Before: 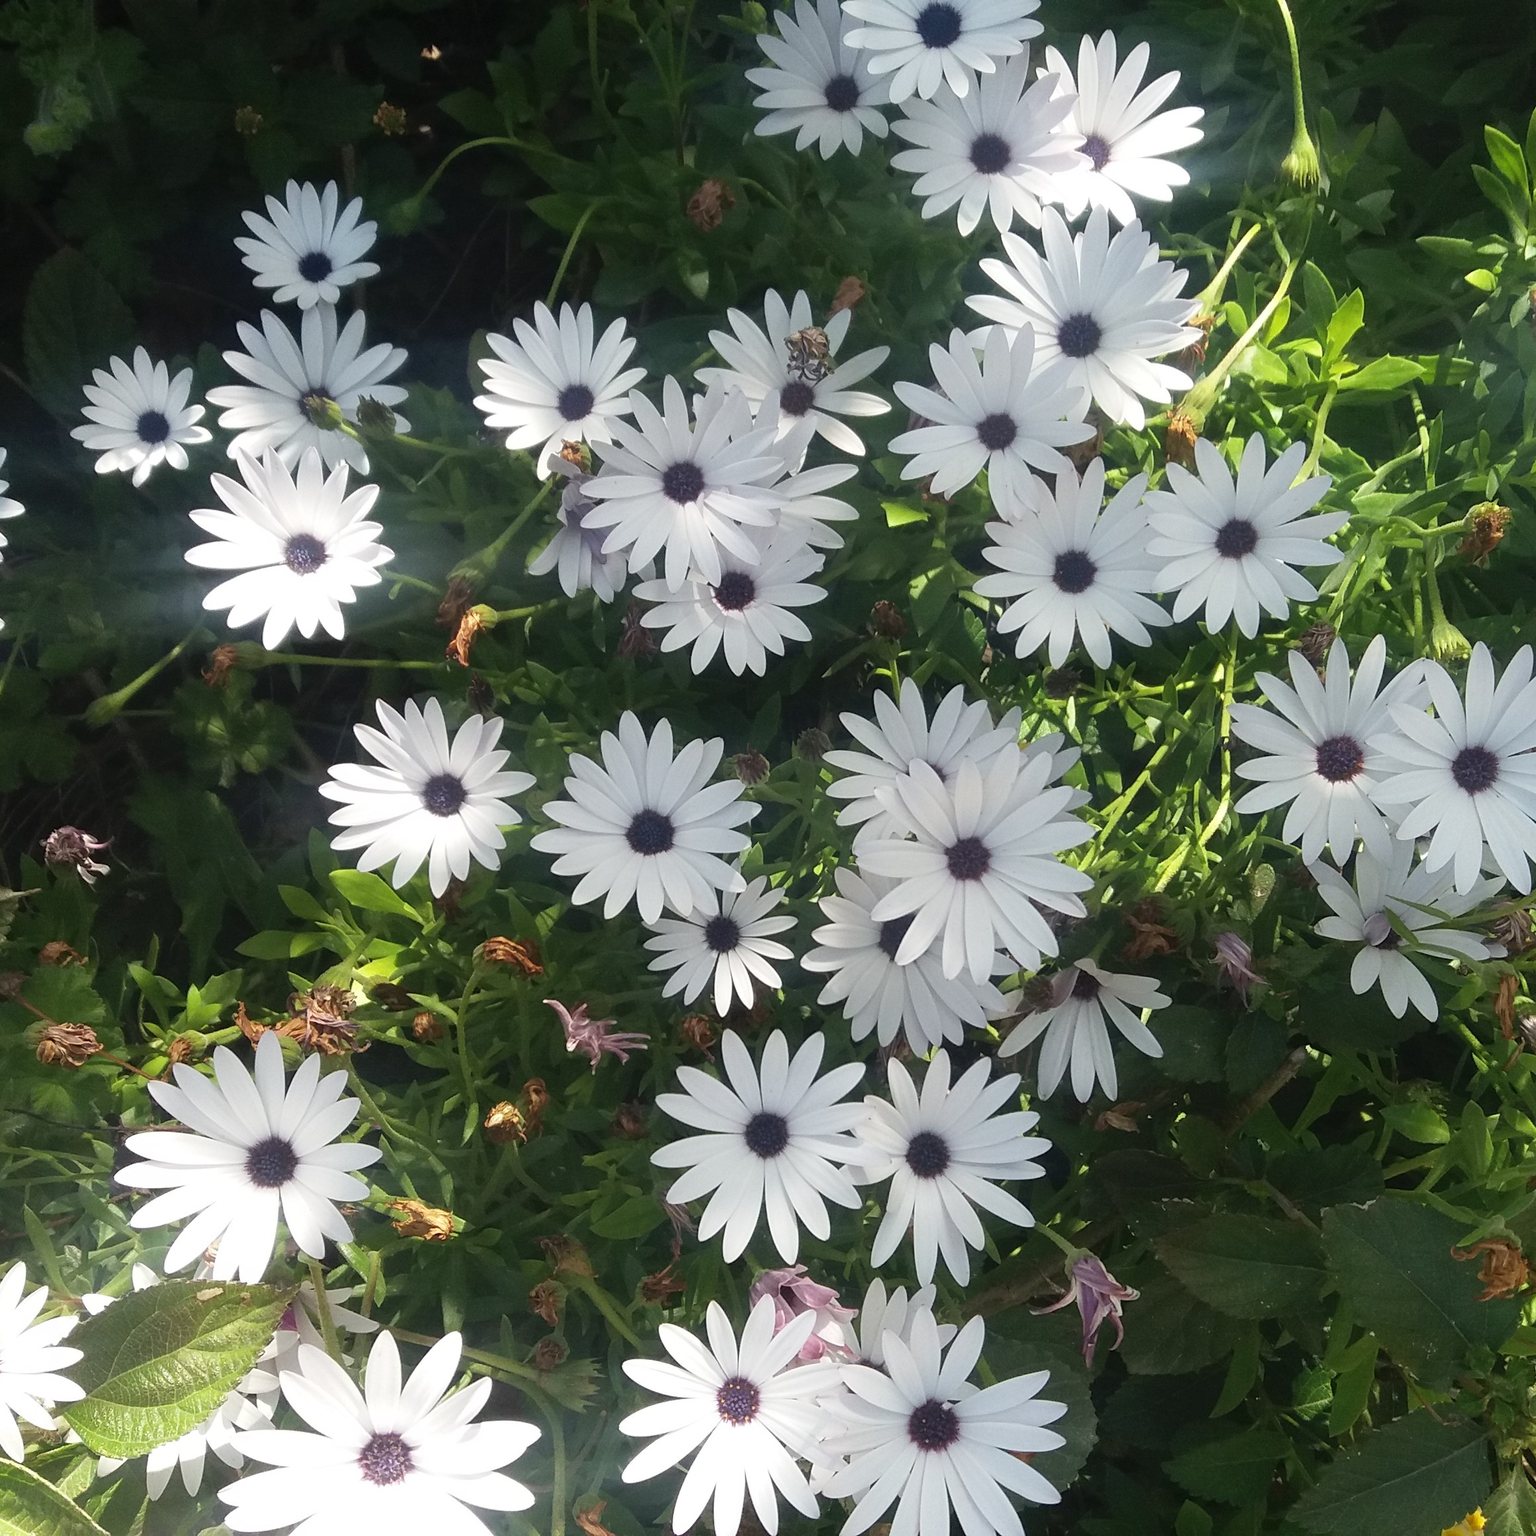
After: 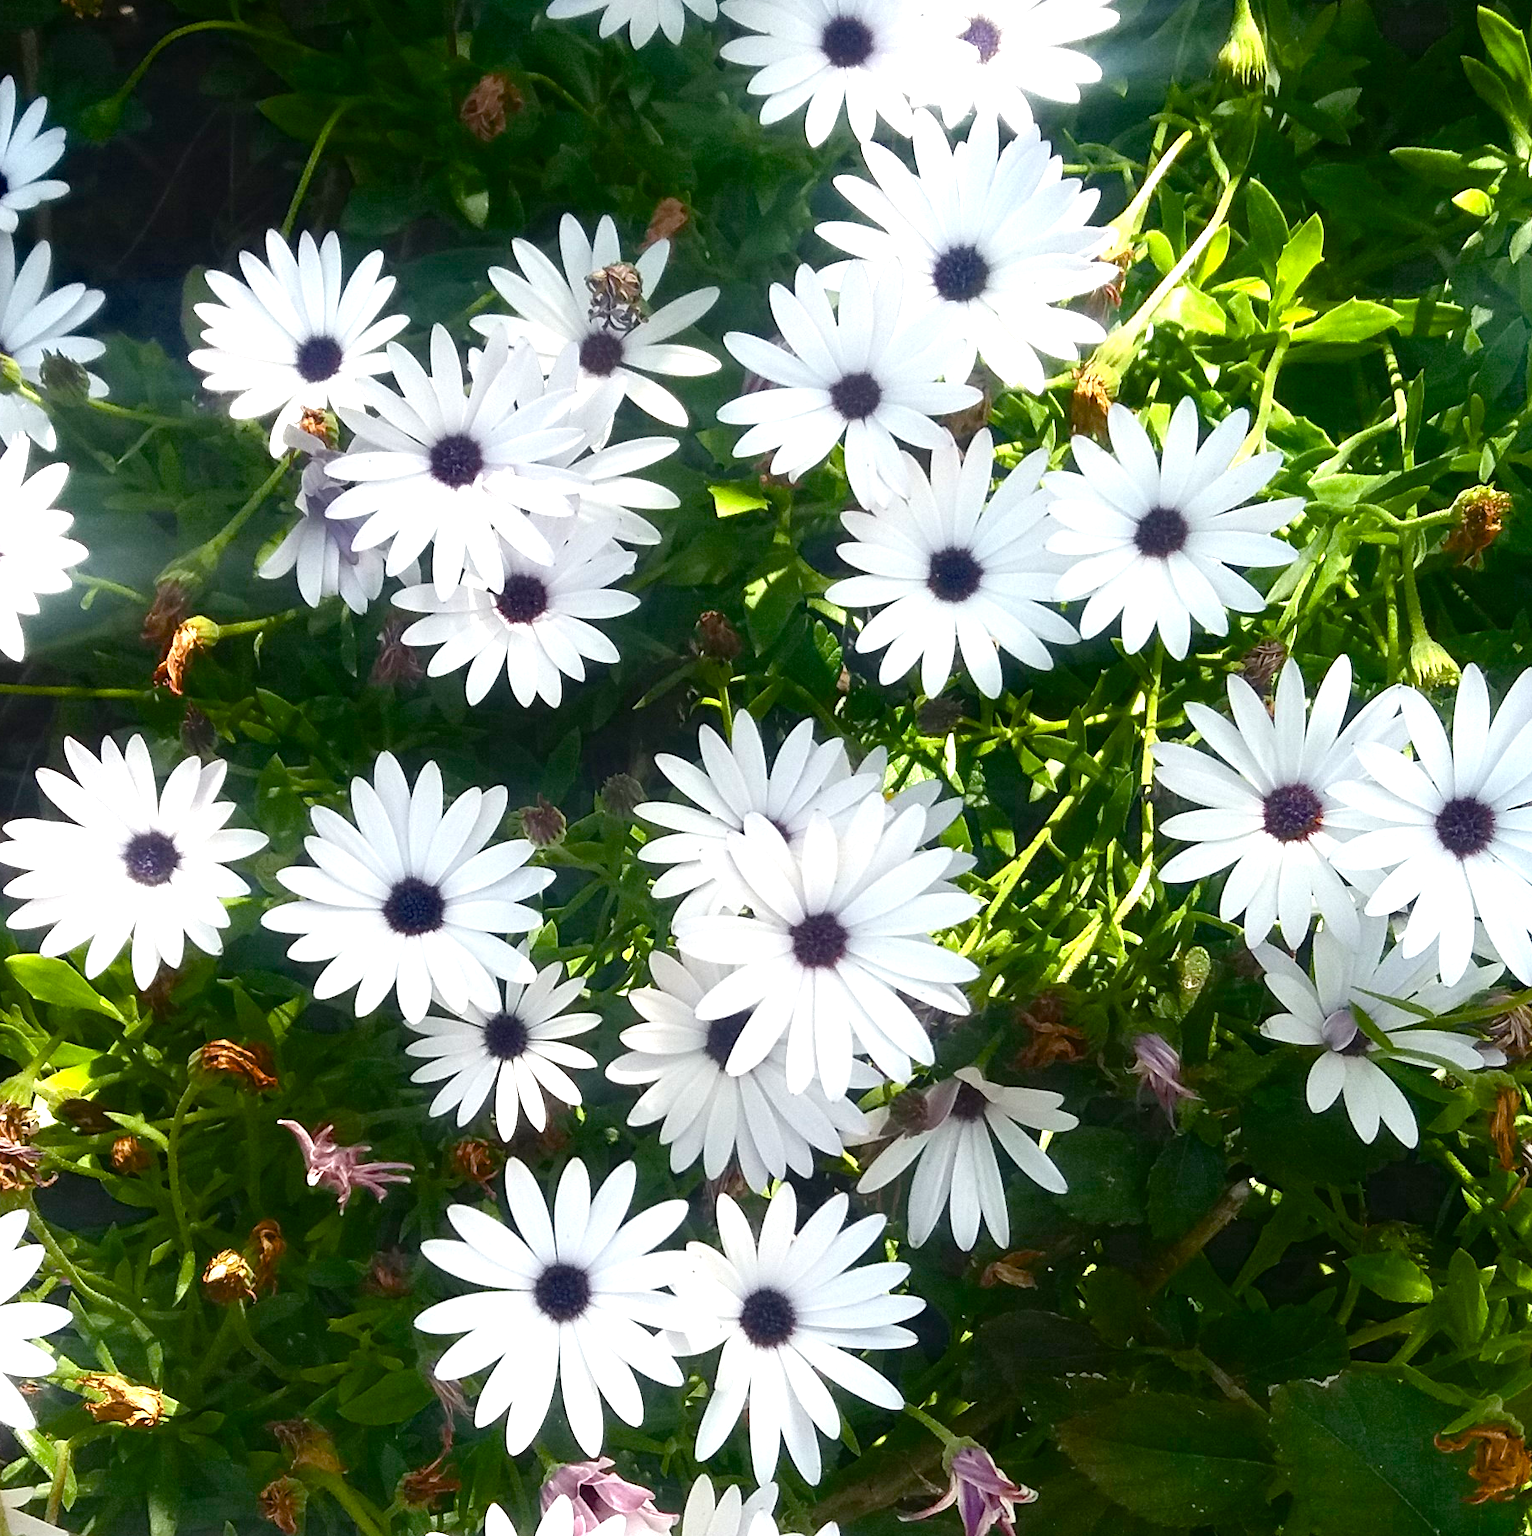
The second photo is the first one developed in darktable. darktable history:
color balance rgb: perceptual saturation grading › global saturation 34.809%, perceptual saturation grading › highlights -29.825%, perceptual saturation grading › shadows 34.63%, global vibrance 9.736%, contrast 15.314%, saturation formula JzAzBz (2021)
crop and rotate: left 21.204%, top 7.923%, right 0.49%, bottom 13.567%
exposure: exposure 0.609 EV, compensate highlight preservation false
